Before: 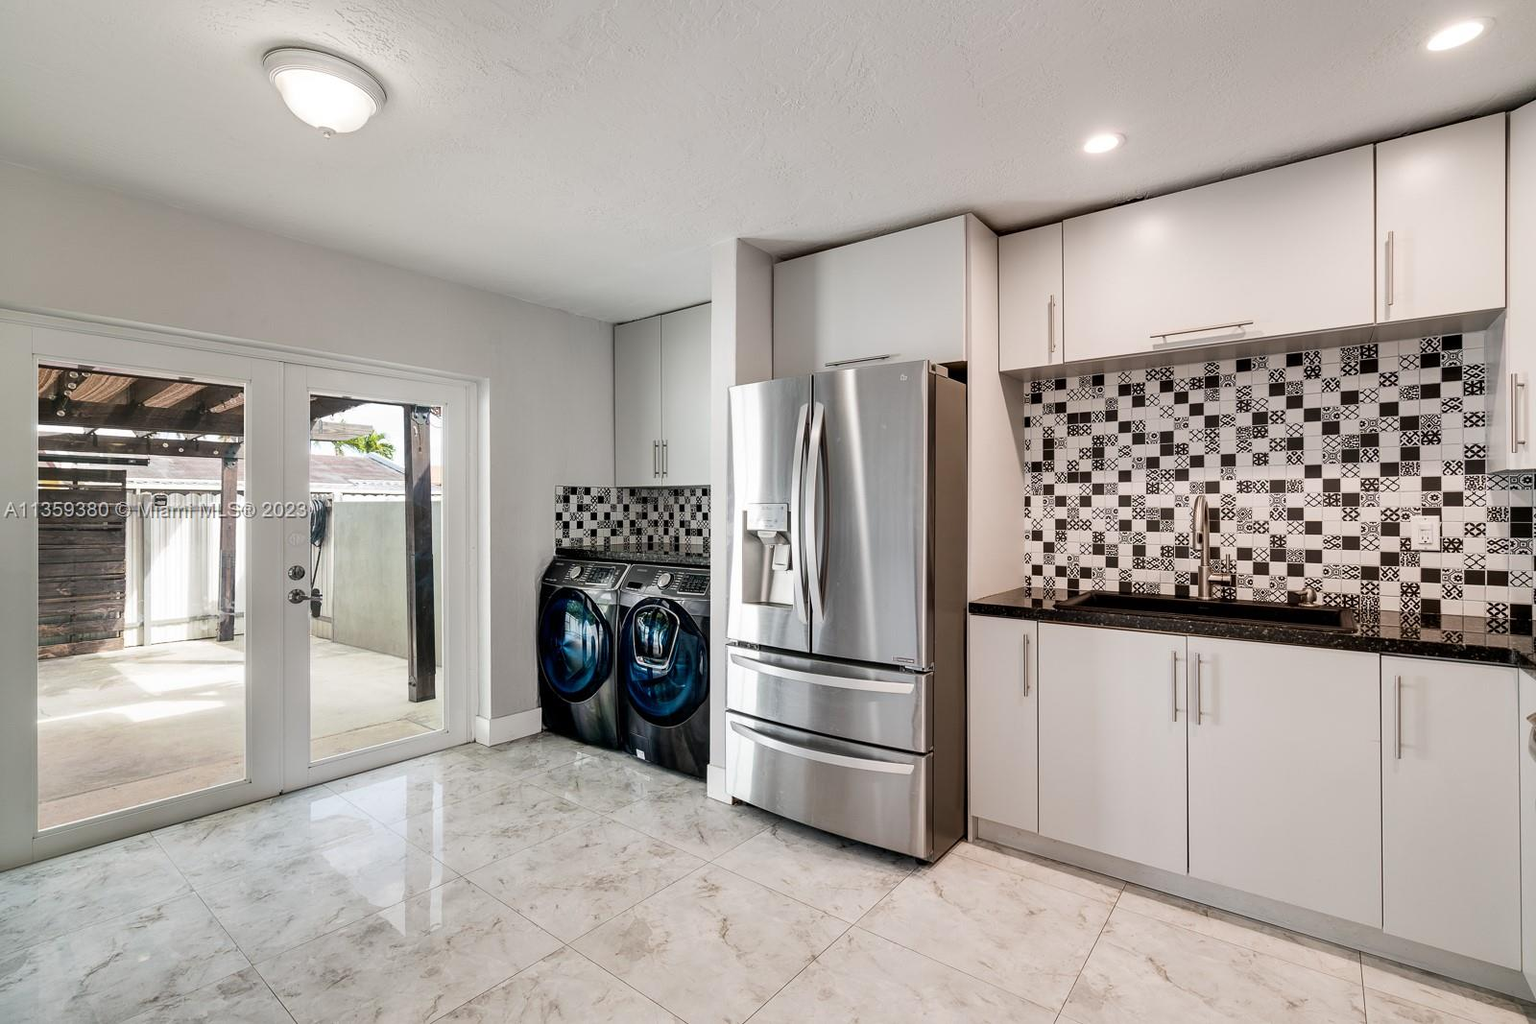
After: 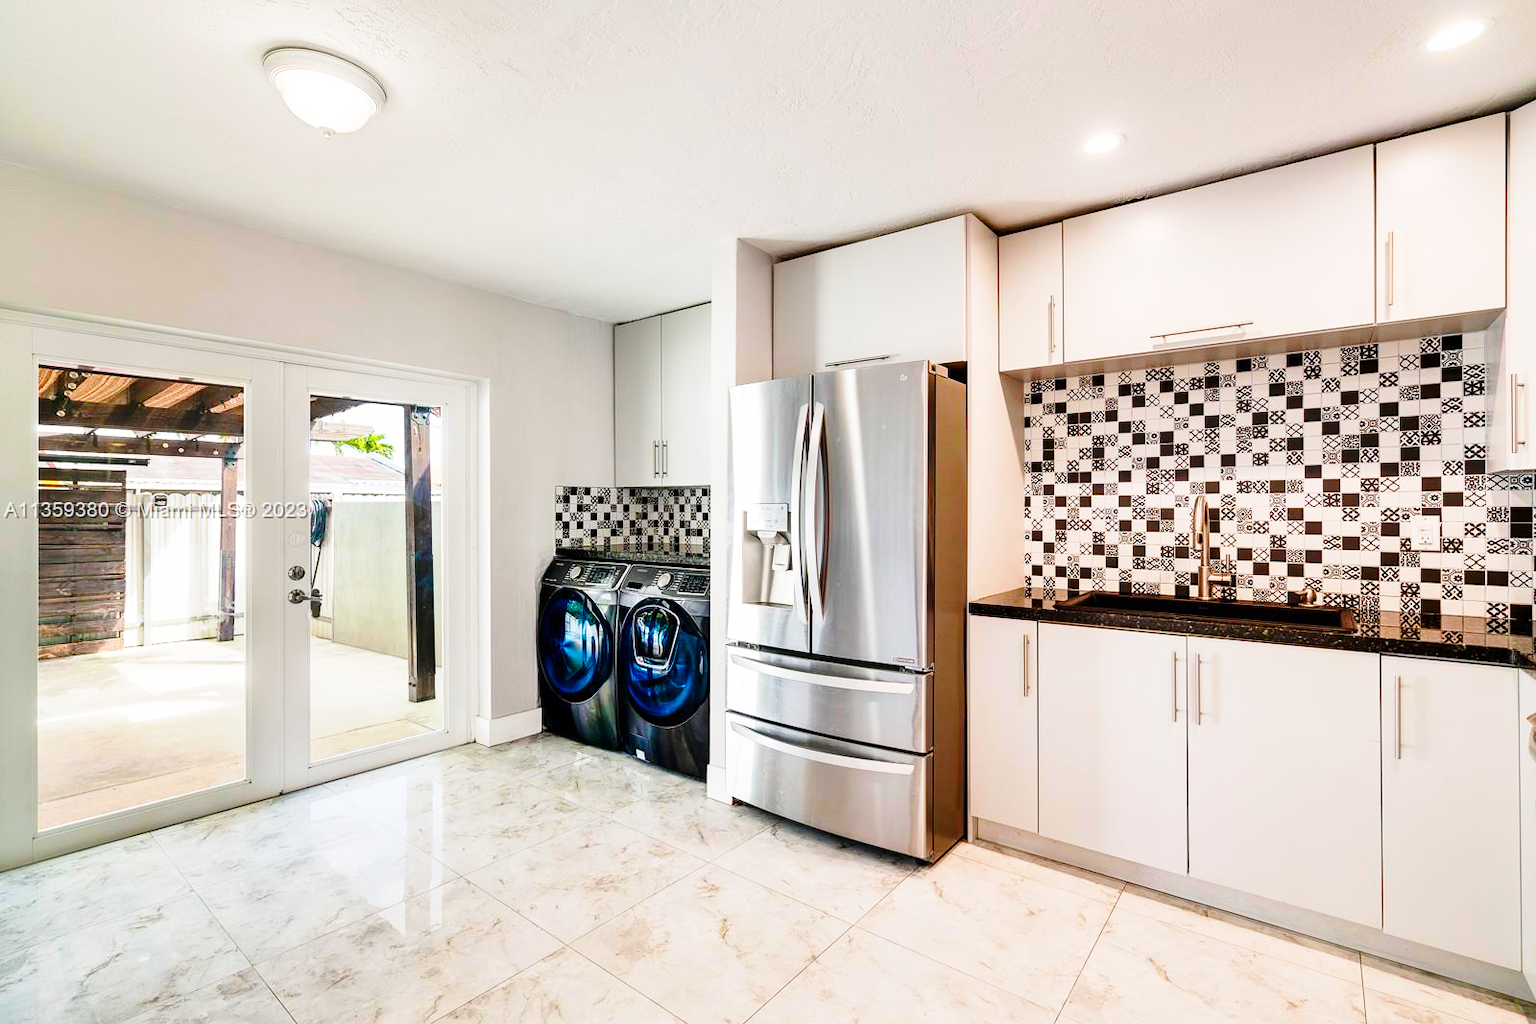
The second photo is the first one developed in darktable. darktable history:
base curve: curves: ch0 [(0, 0) (0.028, 0.03) (0.121, 0.232) (0.46, 0.748) (0.859, 0.968) (1, 1)], preserve colors none
color correction: highlights b* 0.064, saturation 1.8
